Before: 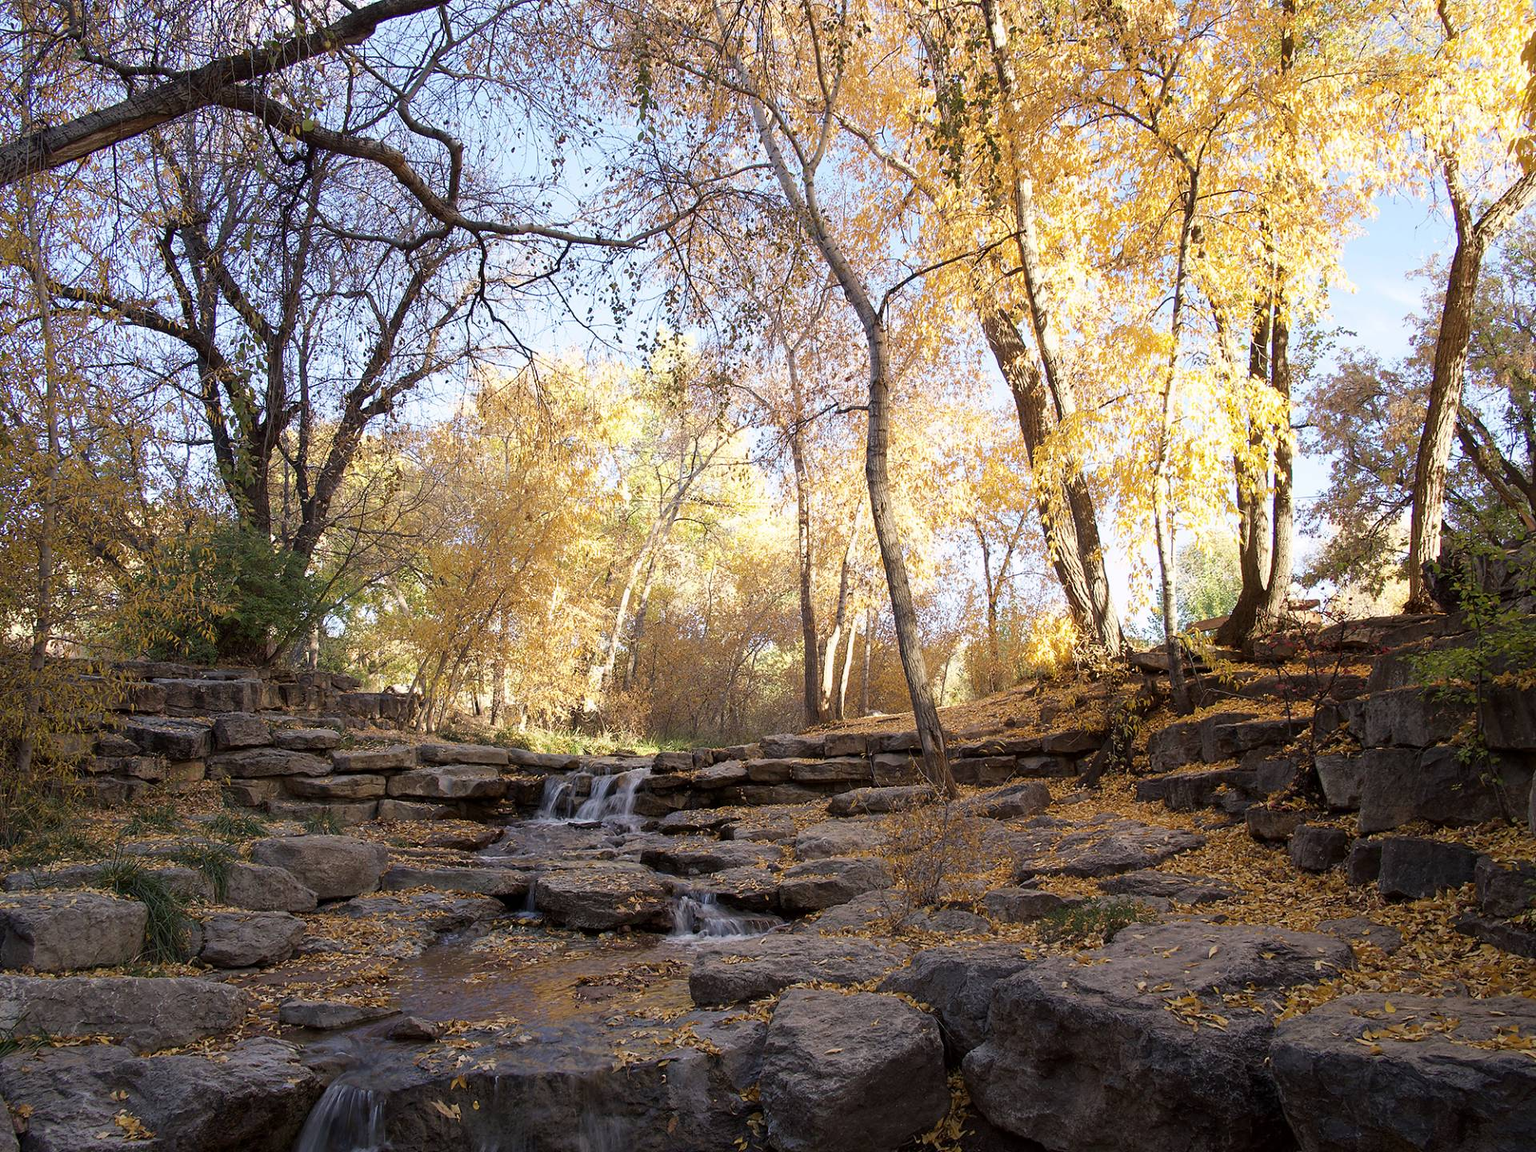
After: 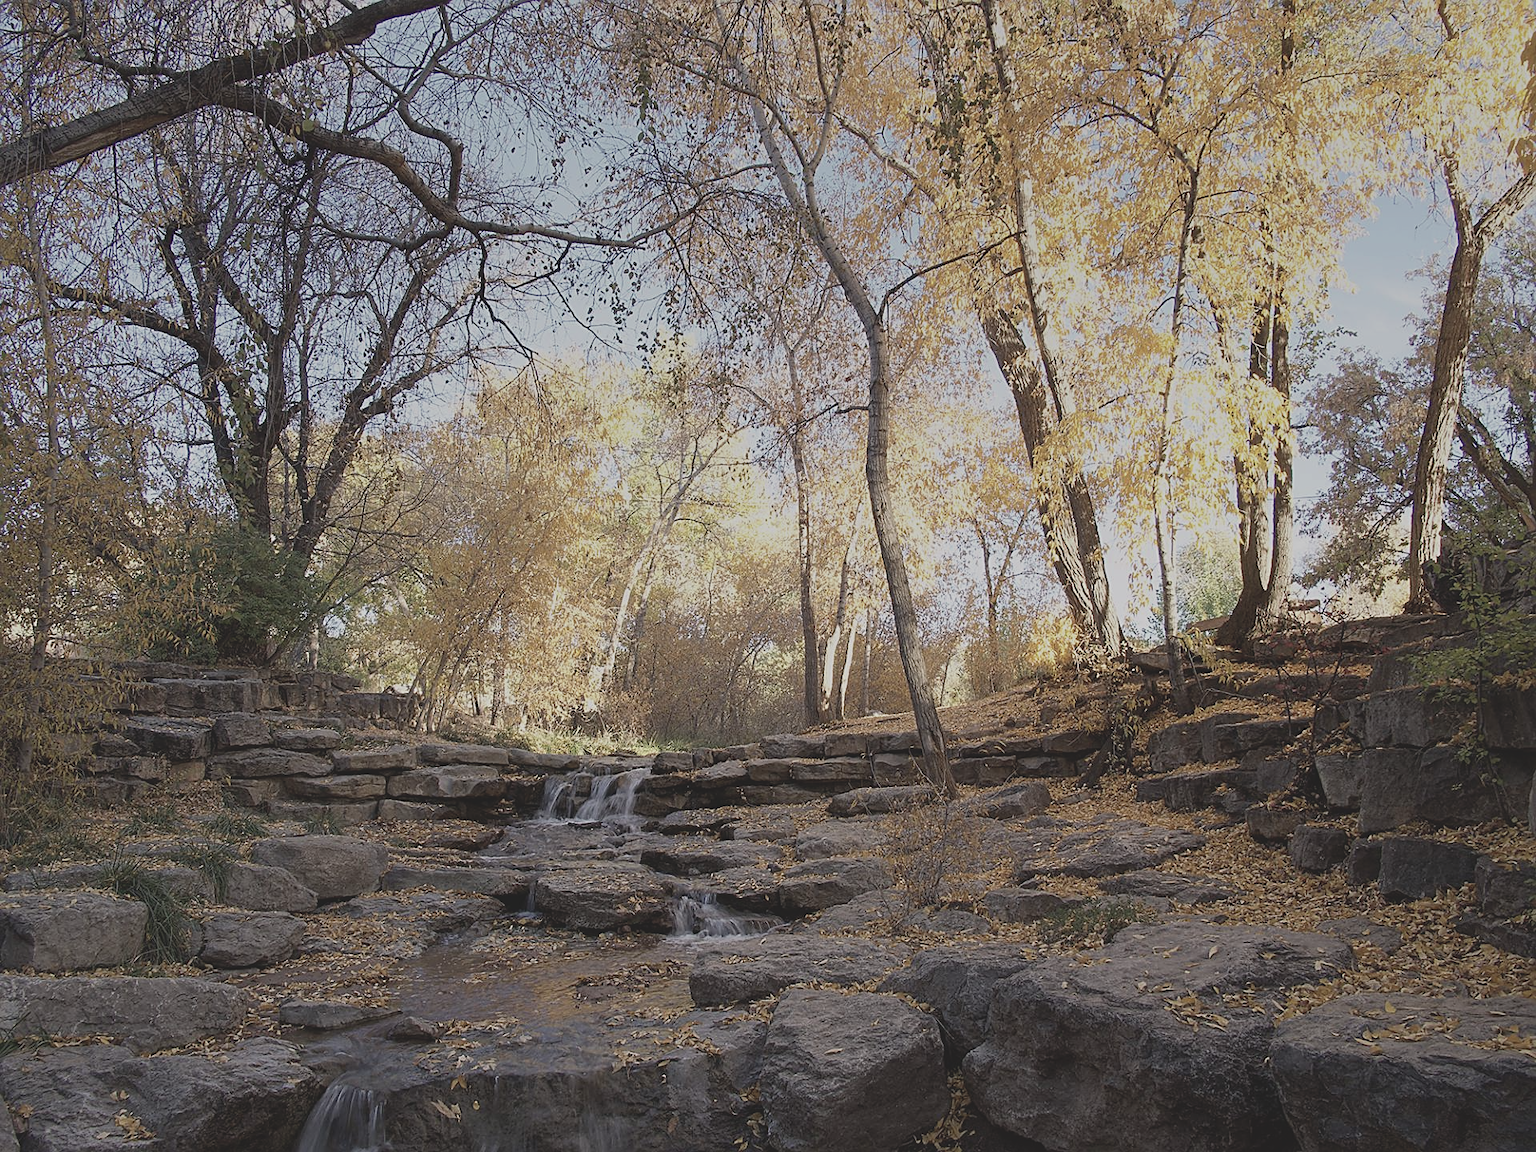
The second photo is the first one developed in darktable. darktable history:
contrast brightness saturation: contrast -0.26, saturation -0.43
sharpen: on, module defaults
graduated density: rotation -0.352°, offset 57.64
